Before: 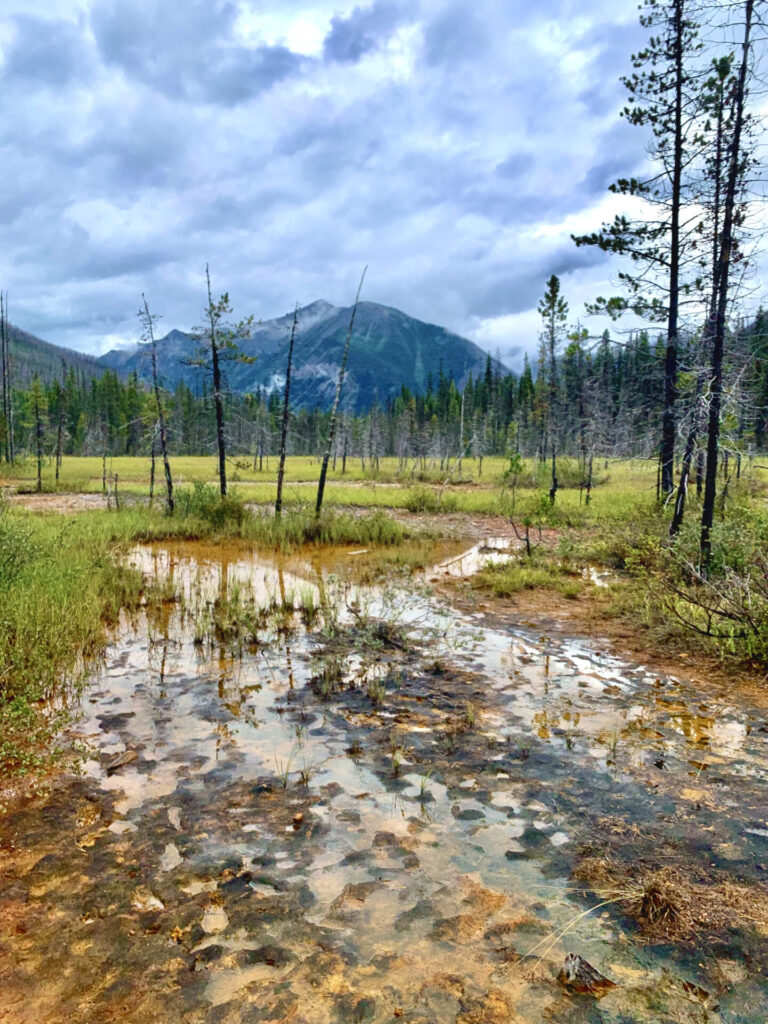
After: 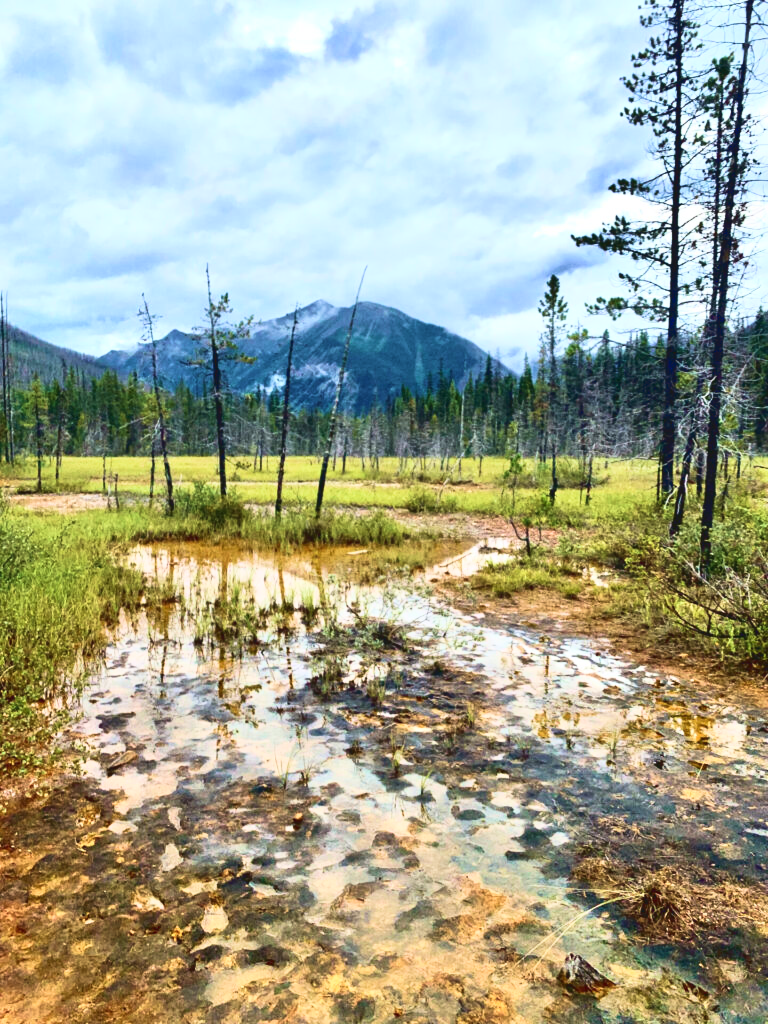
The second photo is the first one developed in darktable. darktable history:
white balance: emerald 1
velvia: on, module defaults
tone curve: curves: ch0 [(0, 0.058) (0.198, 0.188) (0.512, 0.582) (0.625, 0.754) (0.81, 0.934) (1, 1)], color space Lab, linked channels, preserve colors none
